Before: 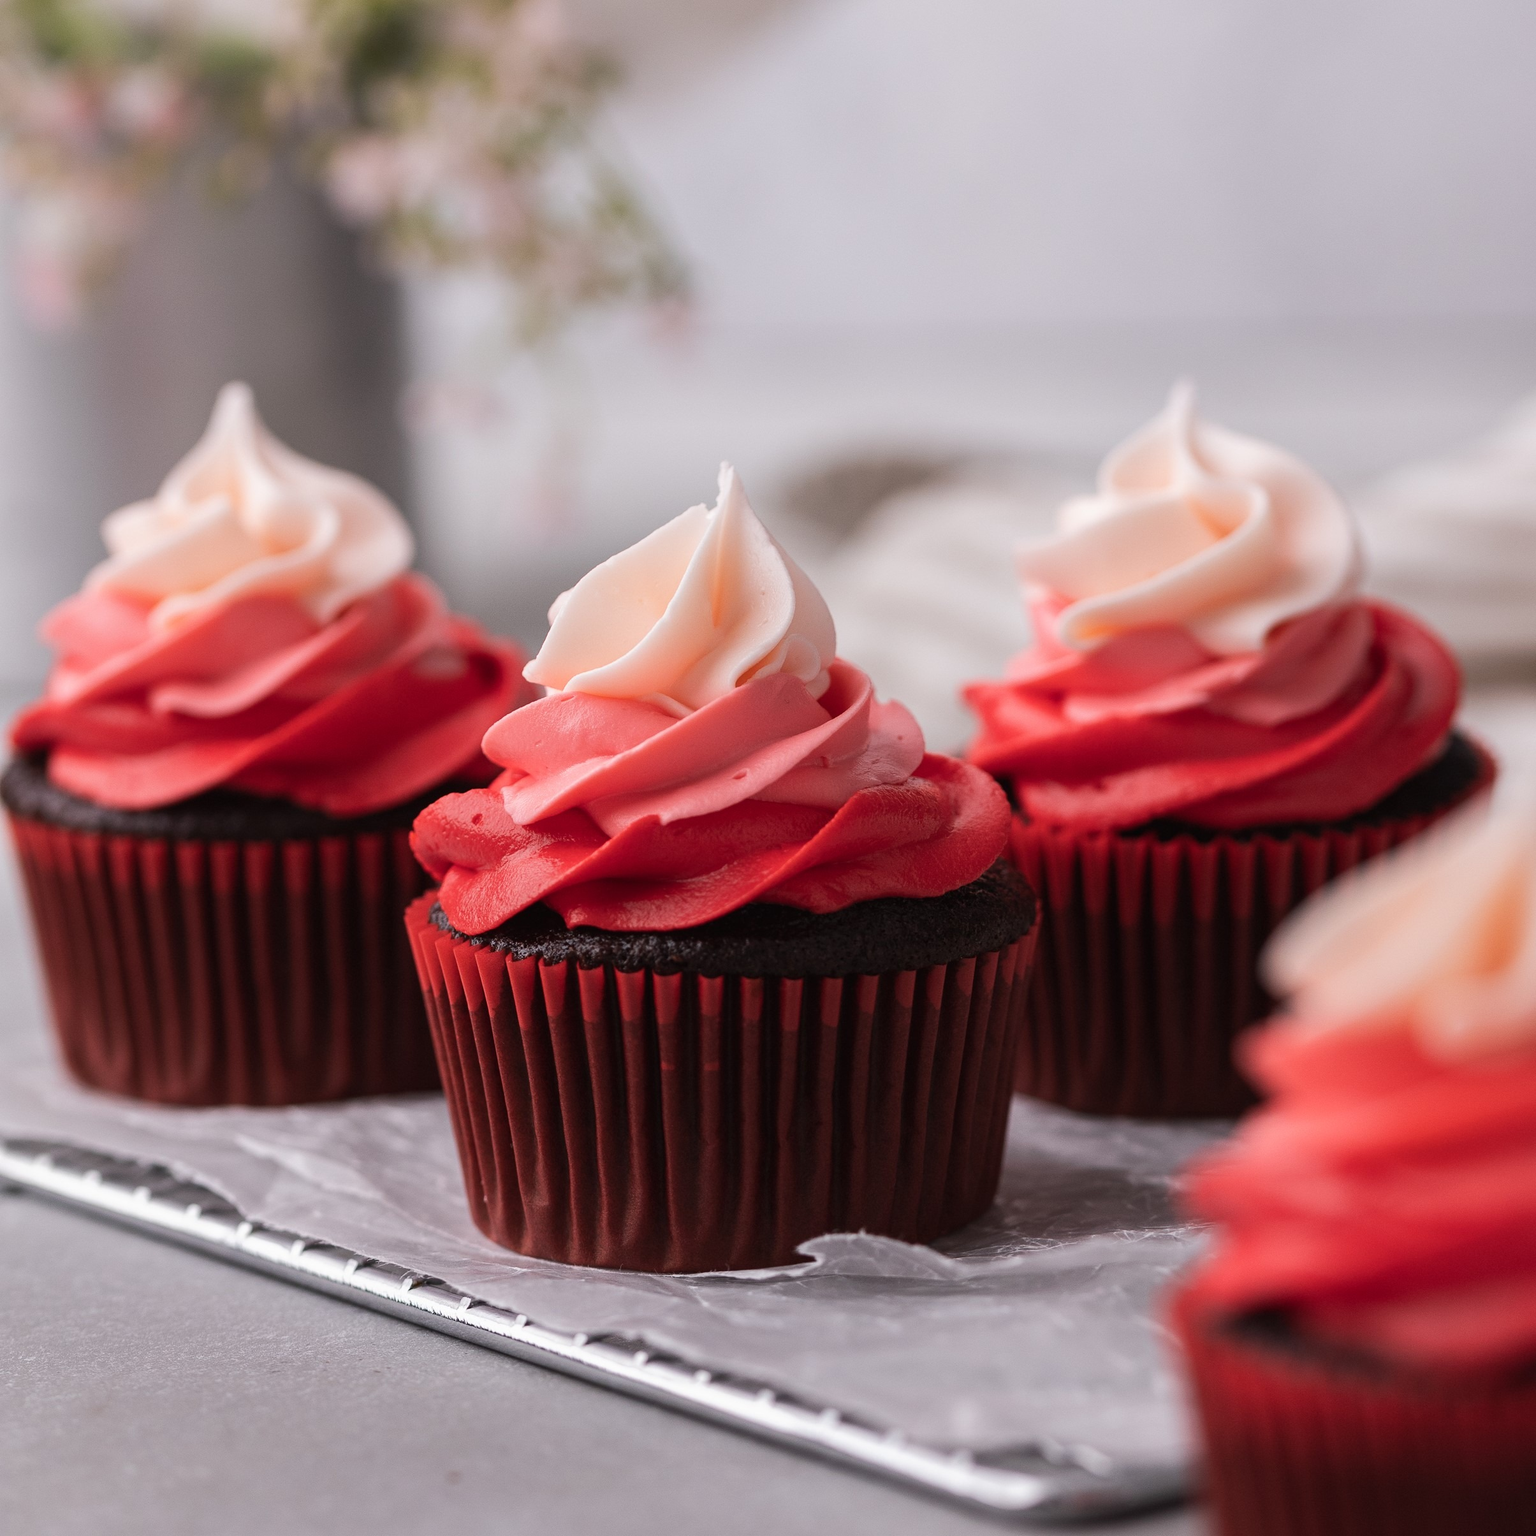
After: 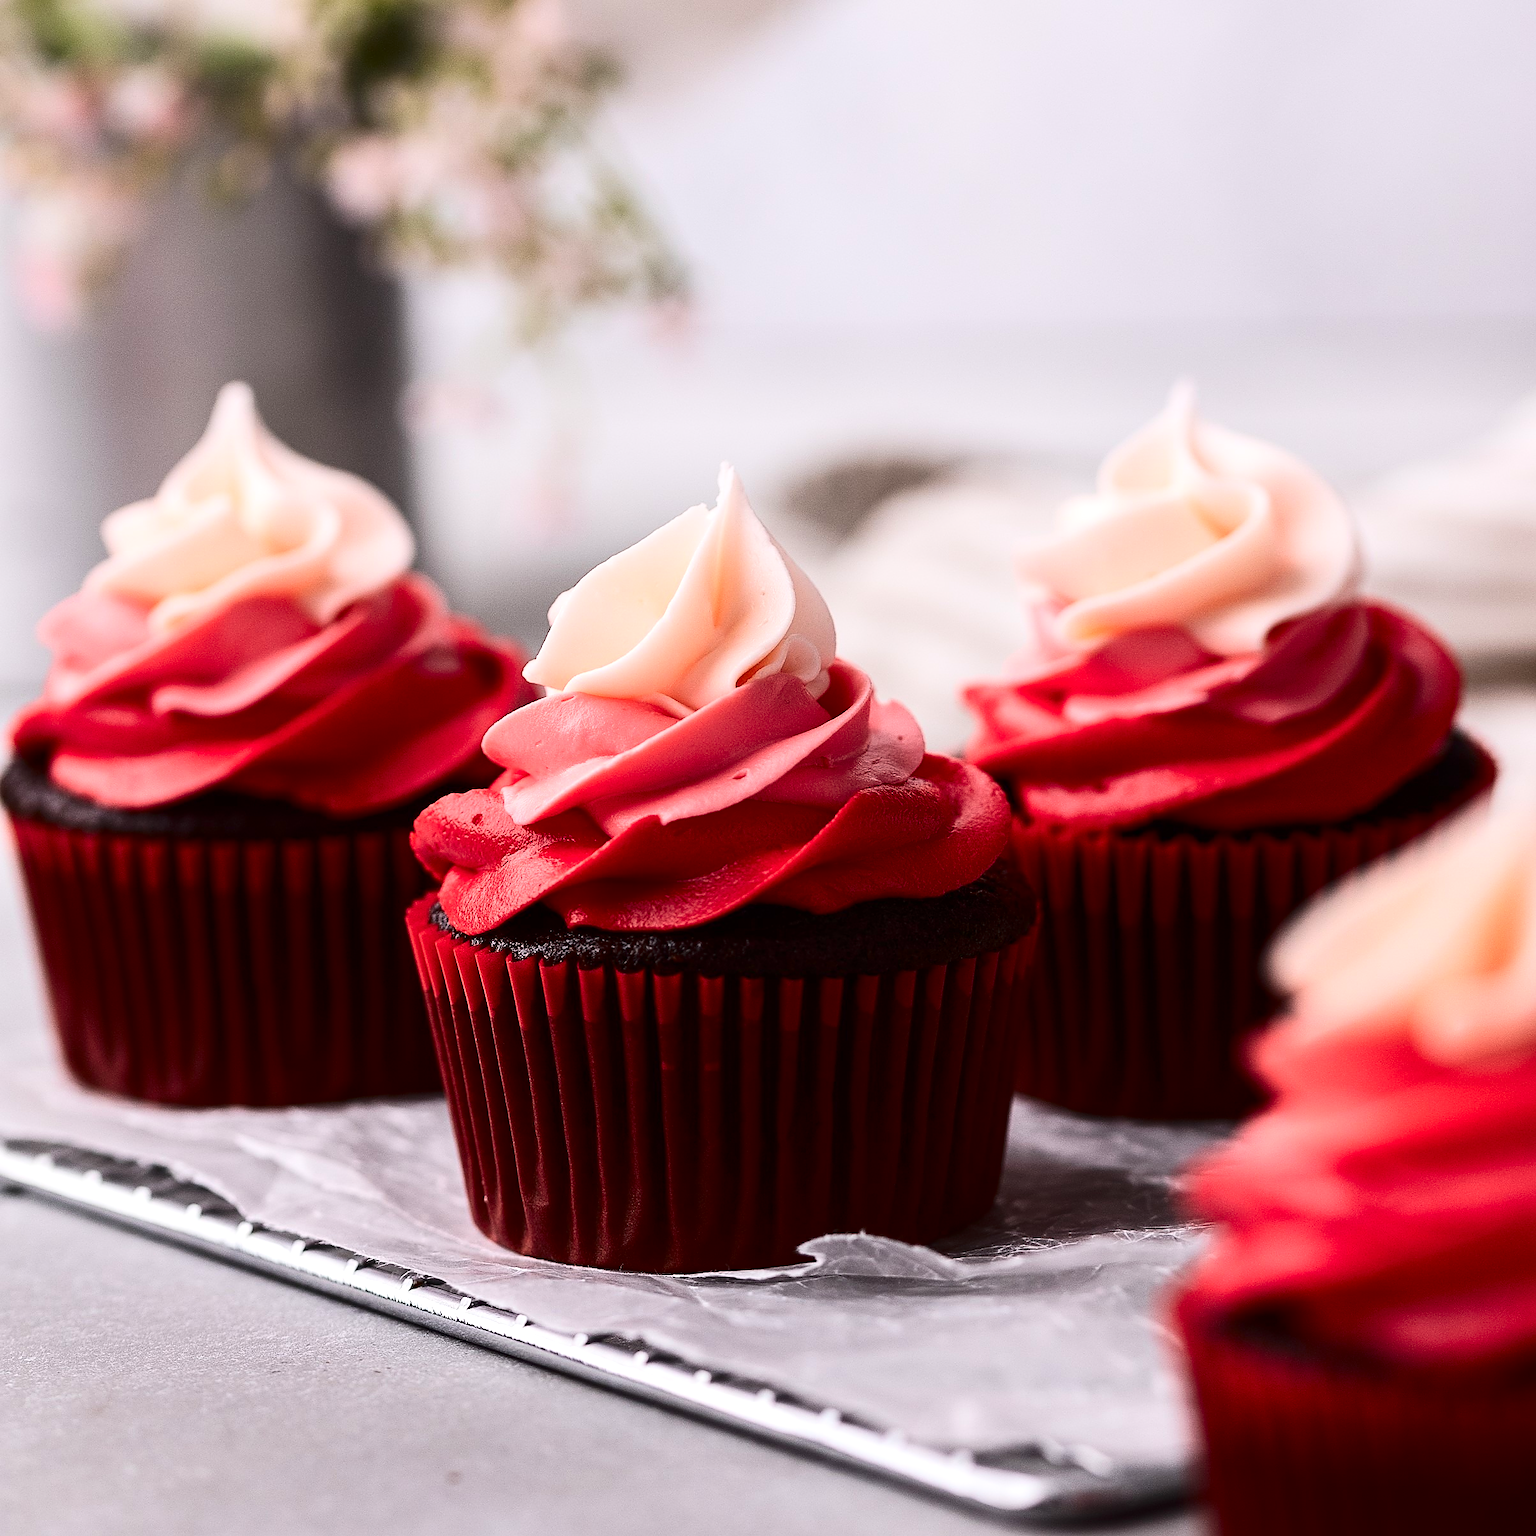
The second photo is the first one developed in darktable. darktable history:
contrast brightness saturation: contrast 0.319, brightness -0.071, saturation 0.173
exposure: exposure 0.221 EV, compensate highlight preservation false
sharpen: radius 1.356, amount 1.242, threshold 0.639
